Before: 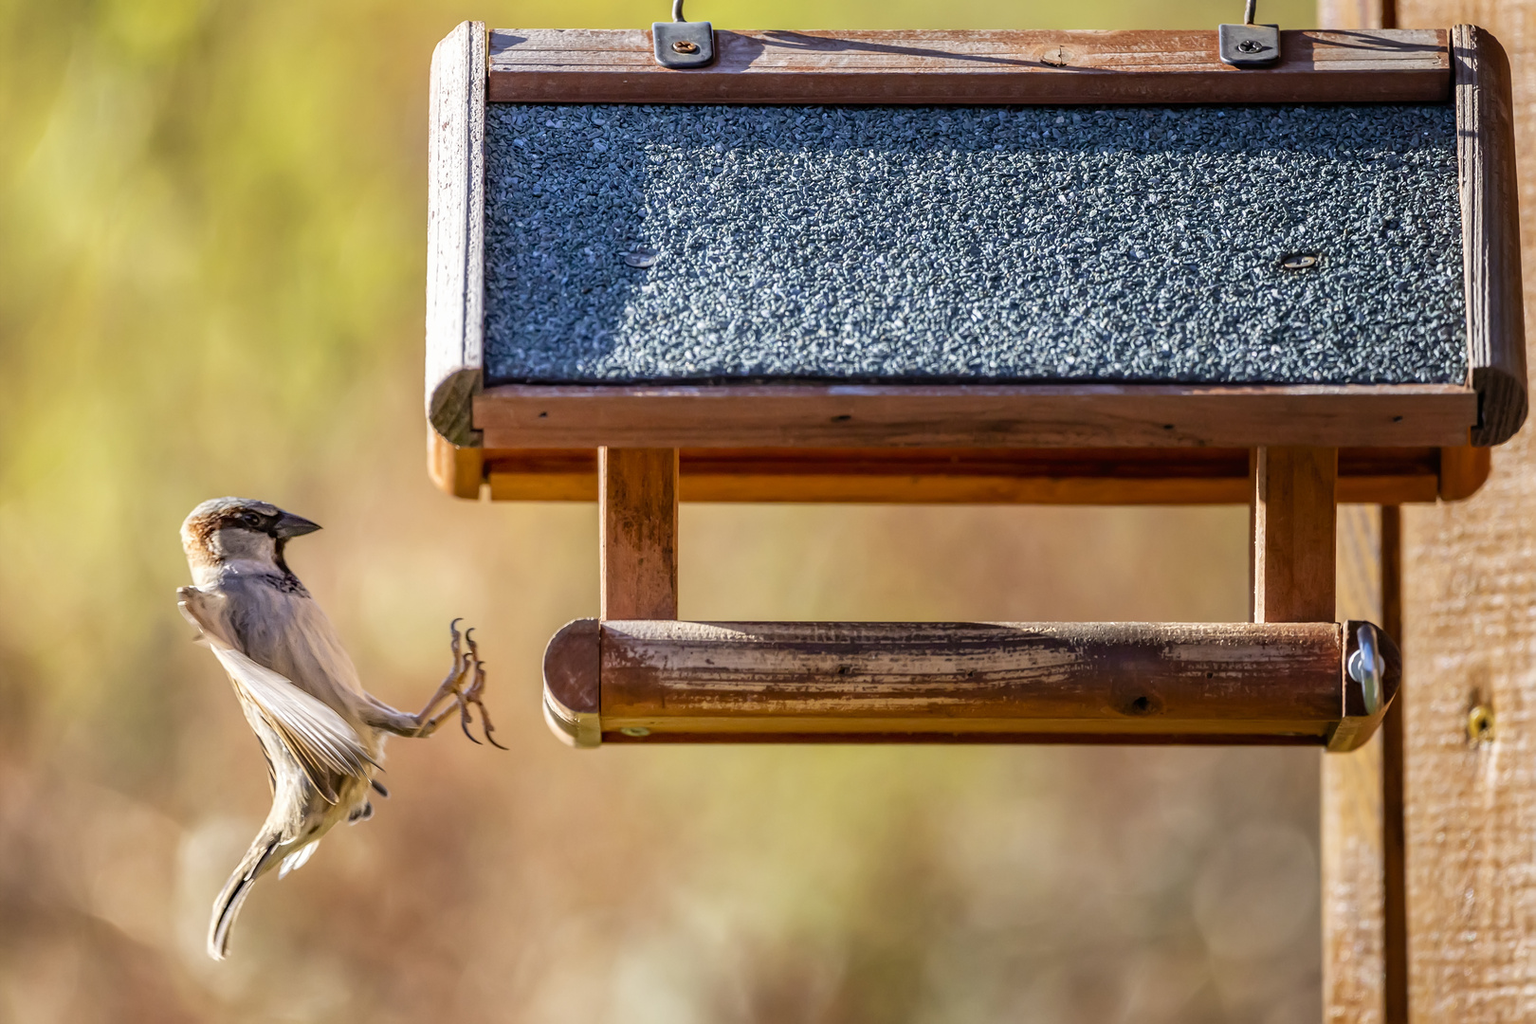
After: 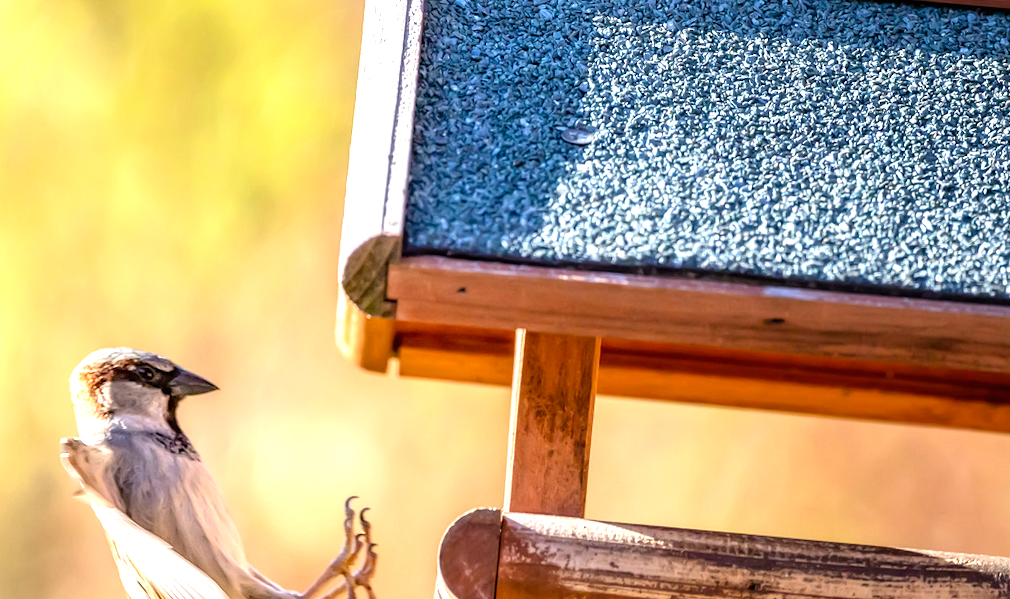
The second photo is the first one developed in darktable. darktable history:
exposure: black level correction 0, exposure 0.2 EV, compensate exposure bias true, compensate highlight preservation false
crop and rotate: angle -4.99°, left 2.122%, top 6.945%, right 27.566%, bottom 30.519%
